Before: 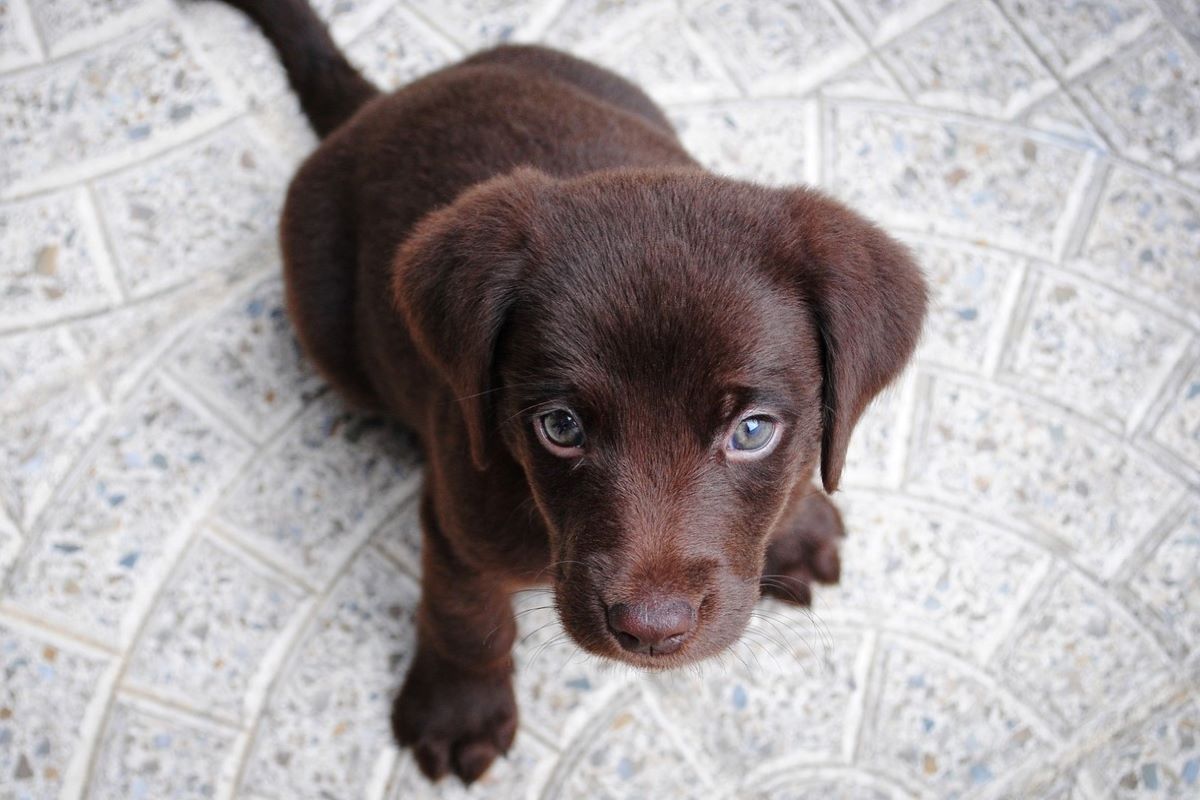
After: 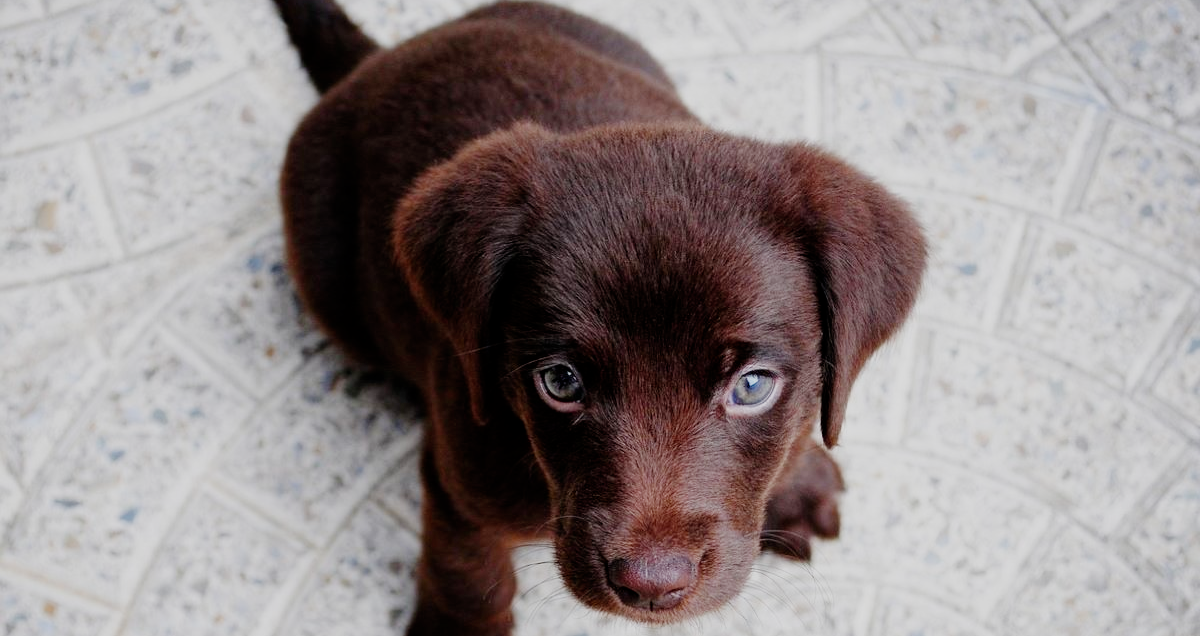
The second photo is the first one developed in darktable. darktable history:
filmic rgb: middle gray luminance 29.24%, black relative exposure -10.27 EV, white relative exposure 5.48 EV, threshold 3.03 EV, target black luminance 0%, hardness 3.93, latitude 1.43%, contrast 1.13, highlights saturation mix 5.33%, shadows ↔ highlights balance 15.36%, preserve chrominance no, color science v5 (2021), enable highlight reconstruction true
crop and rotate: top 5.652%, bottom 14.83%
